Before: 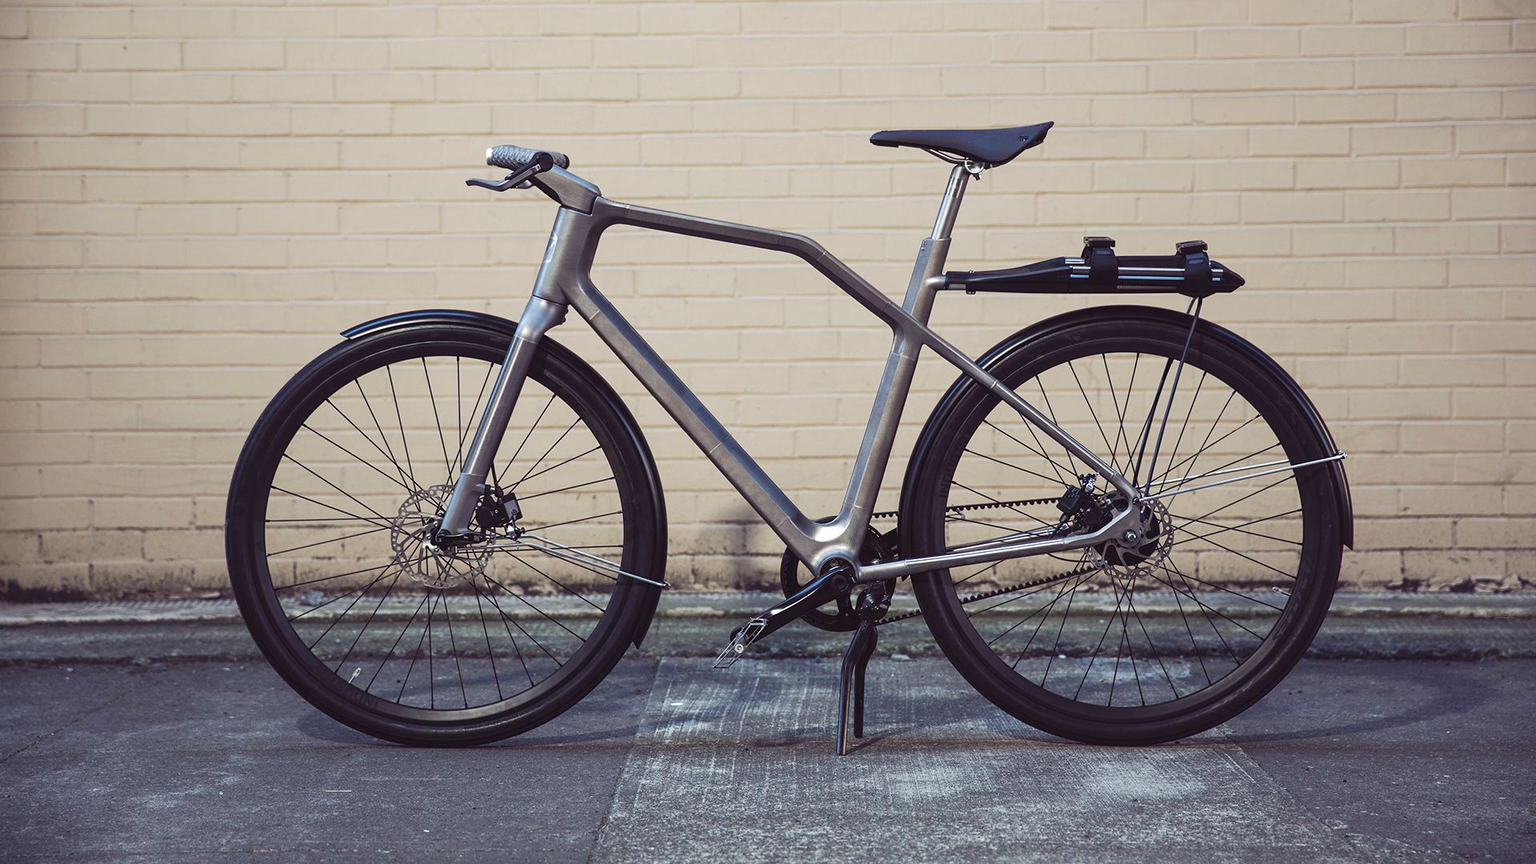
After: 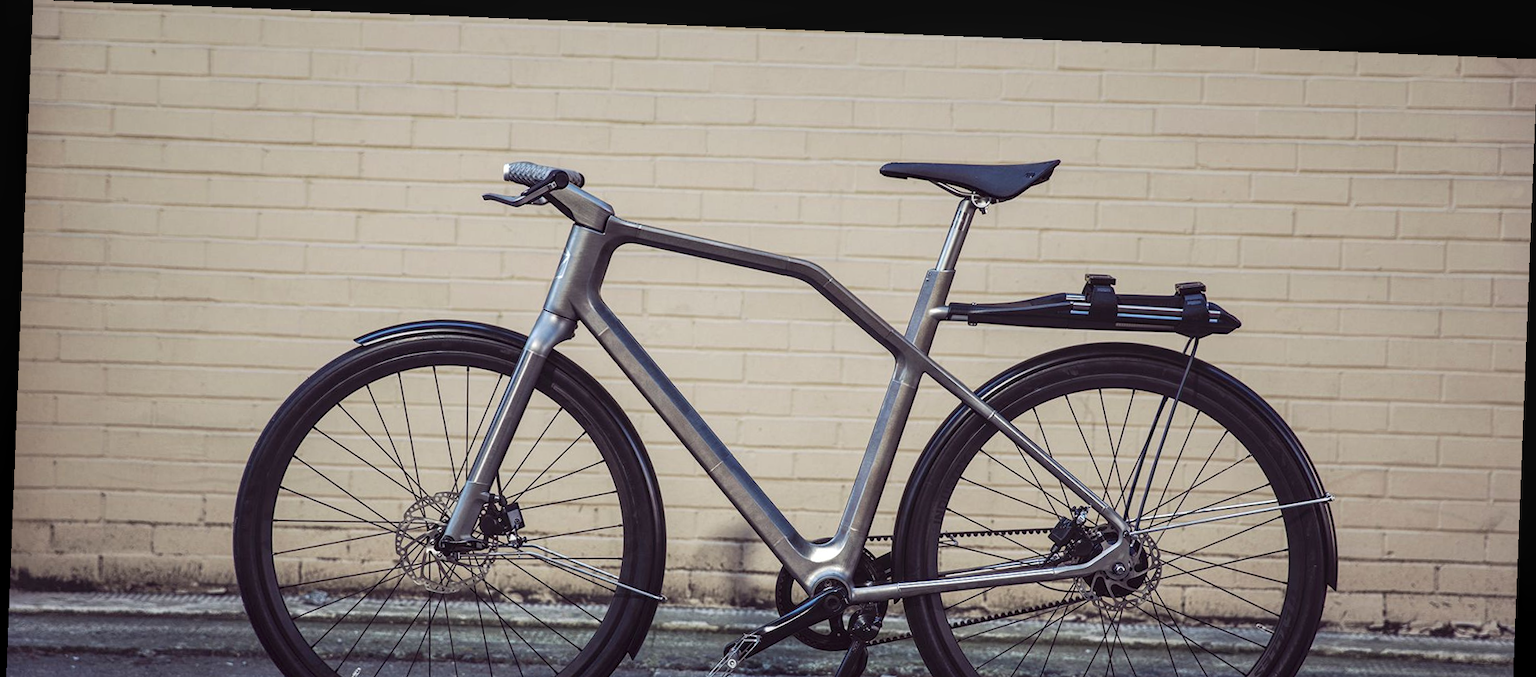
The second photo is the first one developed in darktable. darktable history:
rotate and perspective: rotation 2.27°, automatic cropping off
crop: bottom 24.967%
local contrast: on, module defaults
